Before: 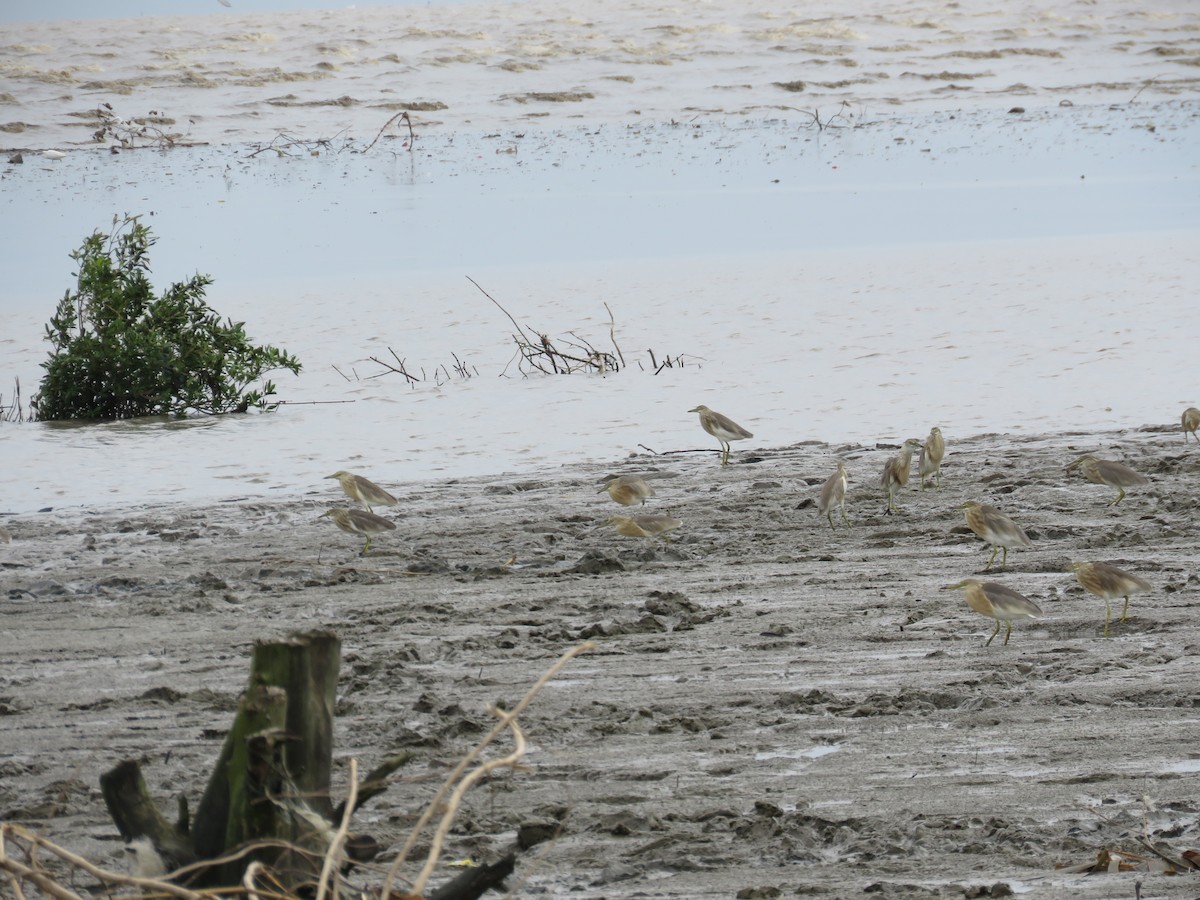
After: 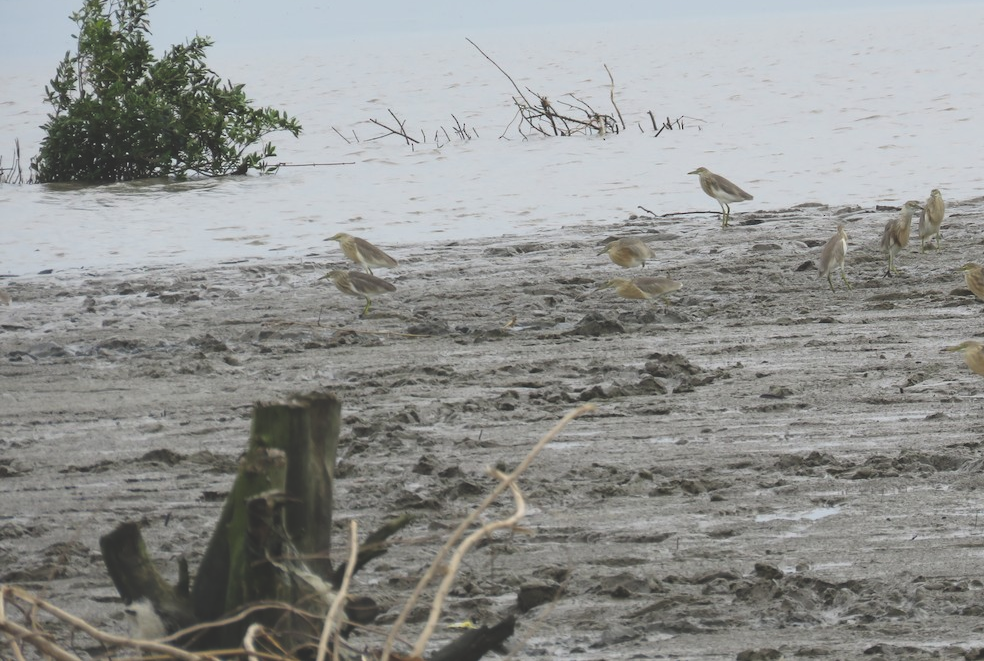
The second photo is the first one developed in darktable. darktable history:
exposure: black level correction -0.023, exposure -0.039 EV, compensate highlight preservation false
crop: top 26.531%, right 17.959%
